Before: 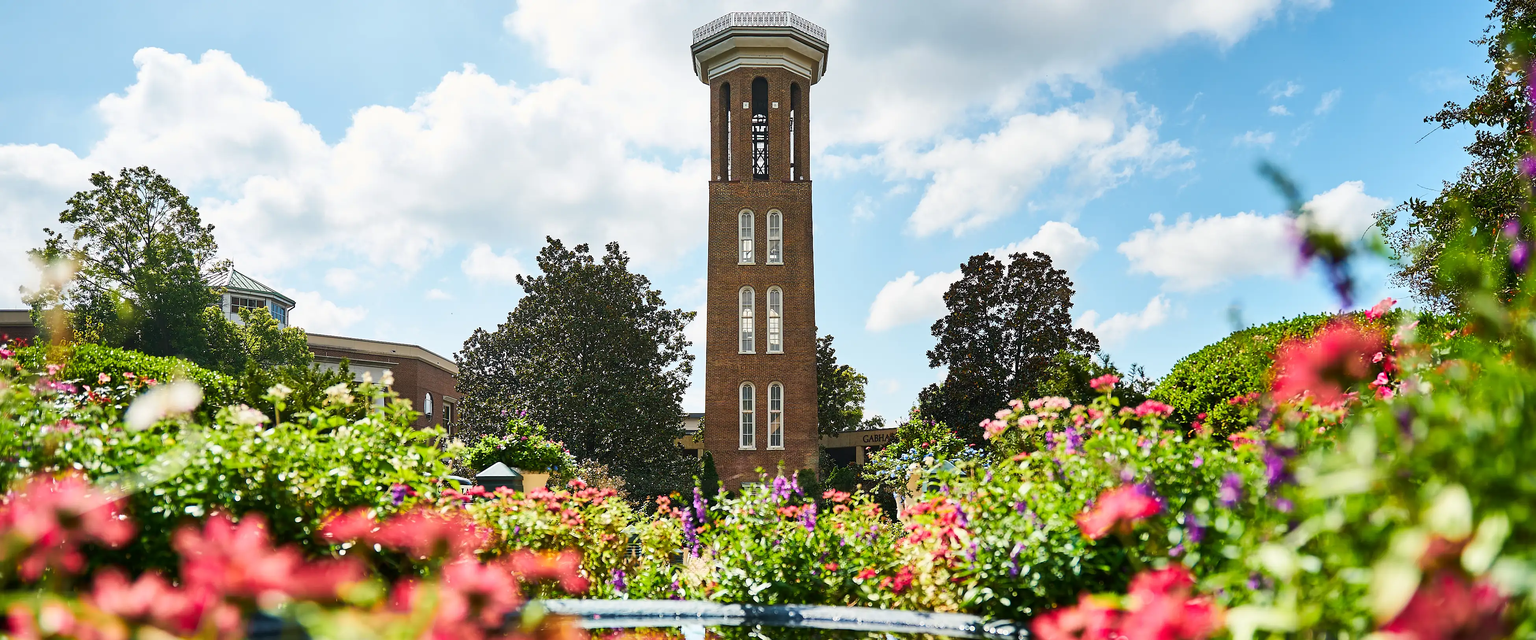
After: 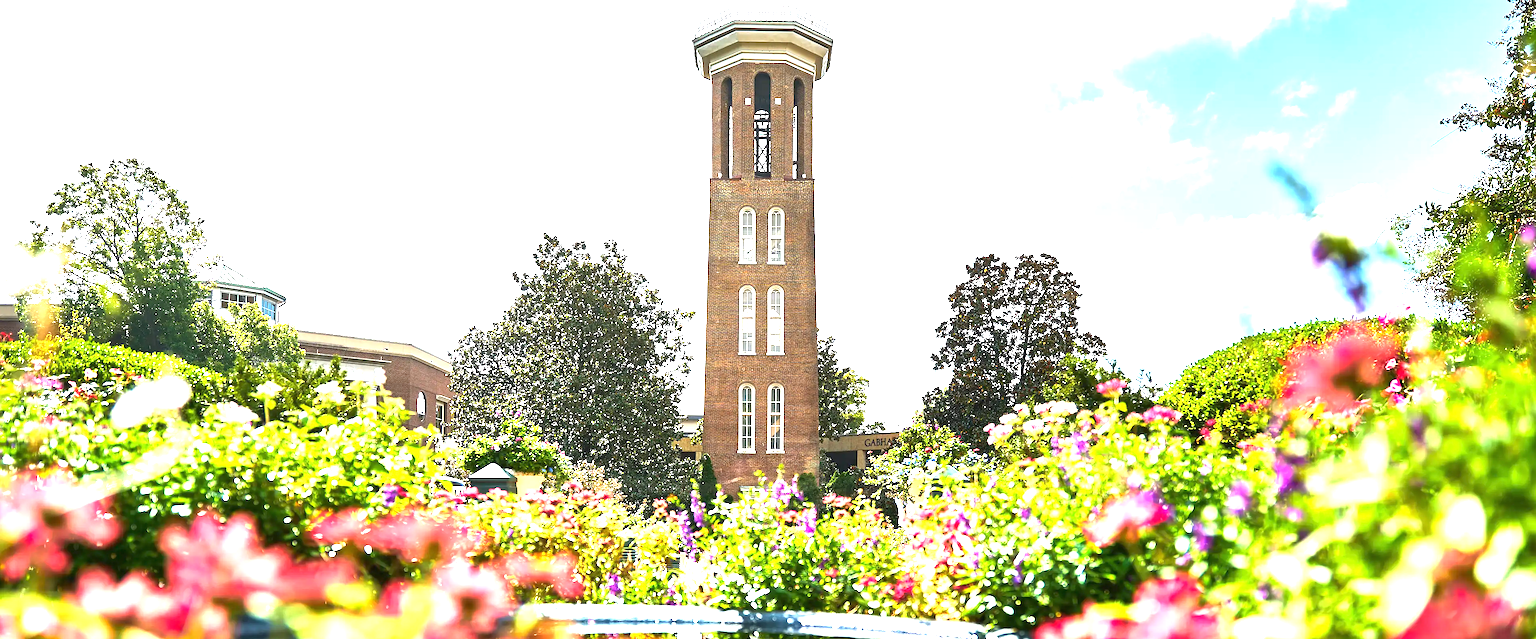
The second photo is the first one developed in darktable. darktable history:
crop and rotate: angle -0.5°
exposure: black level correction 0, exposure 1.75 EV, compensate exposure bias true, compensate highlight preservation false
